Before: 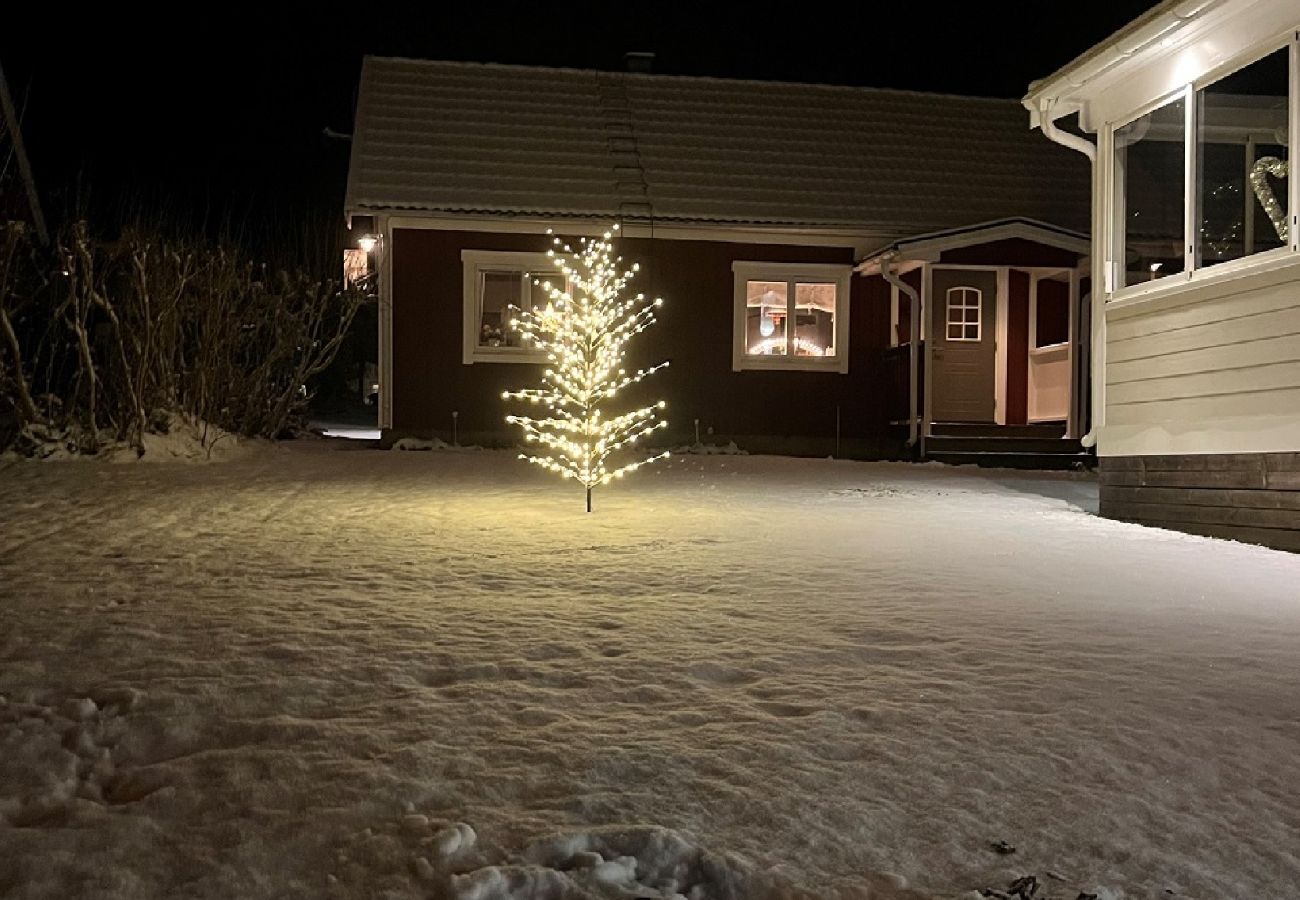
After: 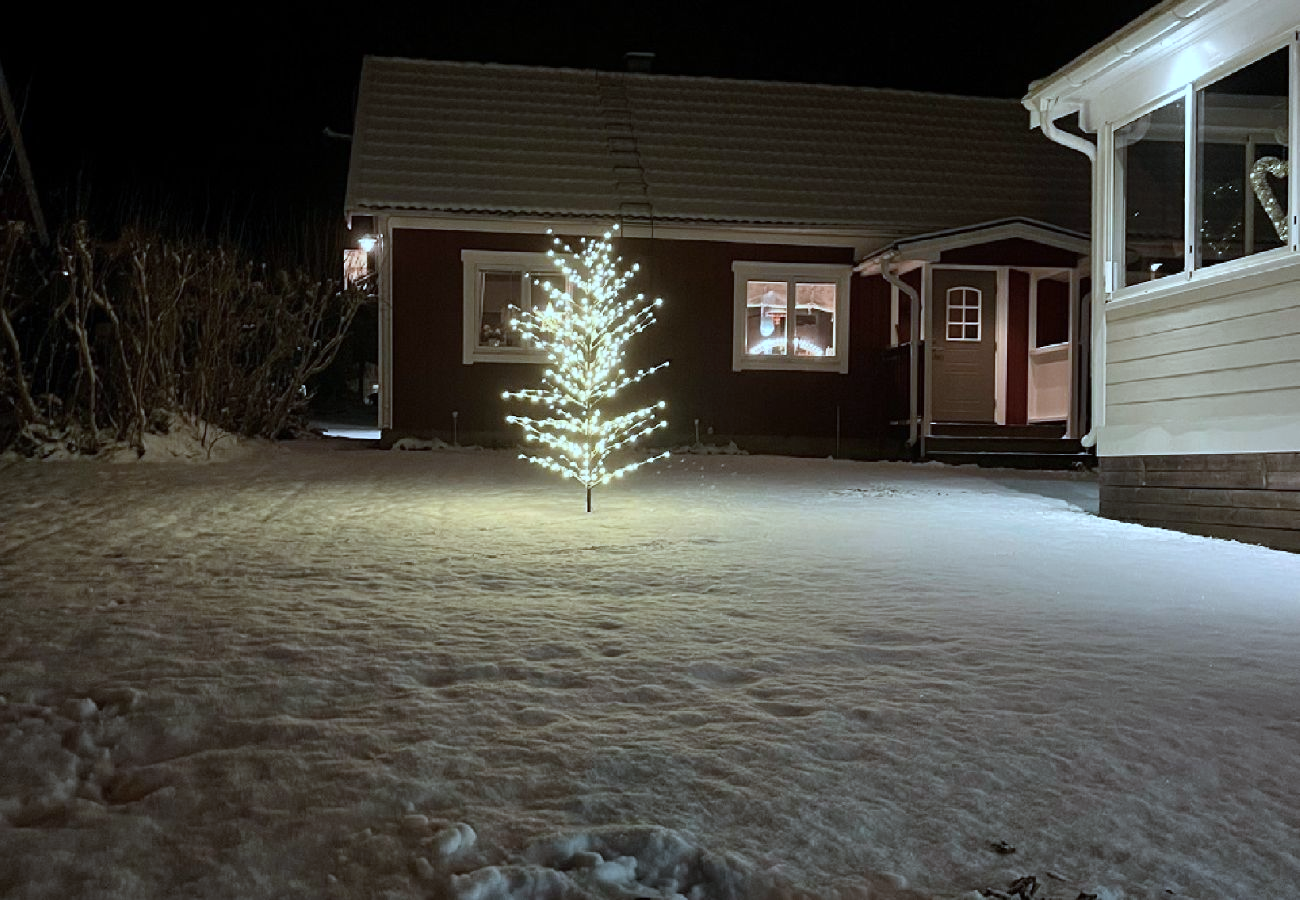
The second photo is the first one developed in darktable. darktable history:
color correction: highlights a* -9.7, highlights b* -21.61
